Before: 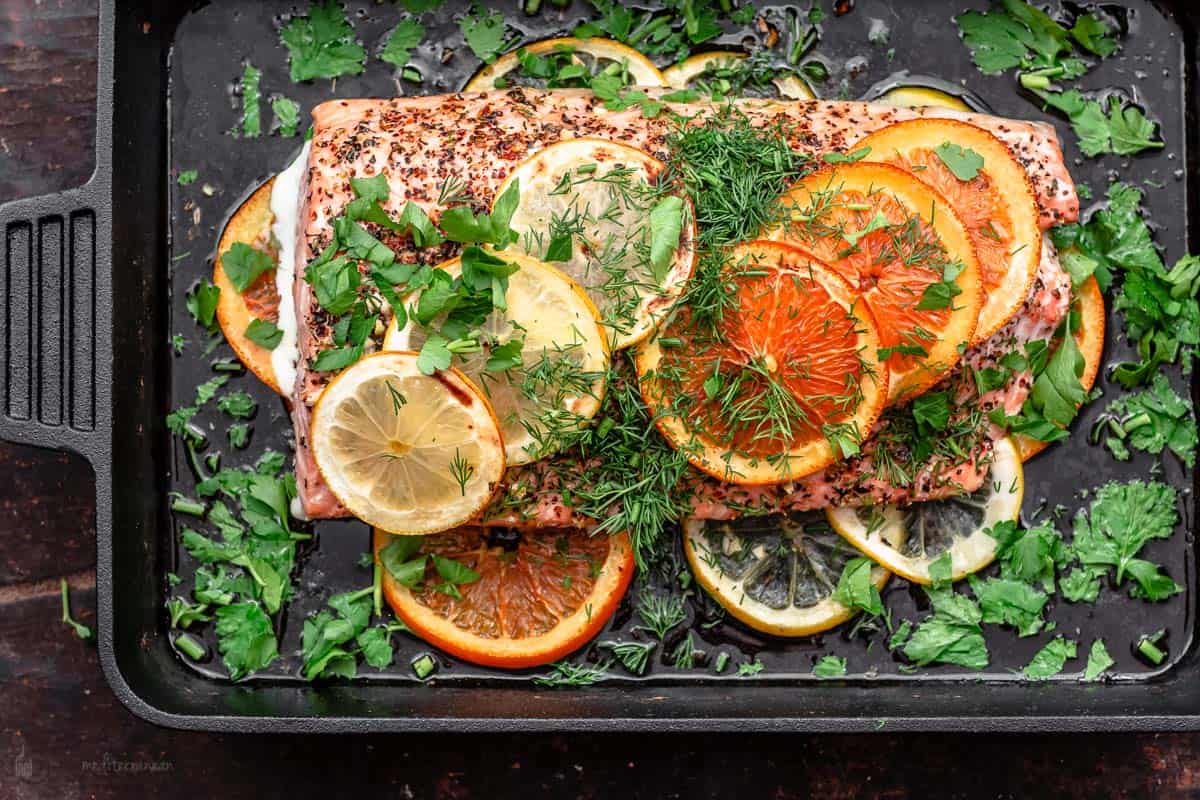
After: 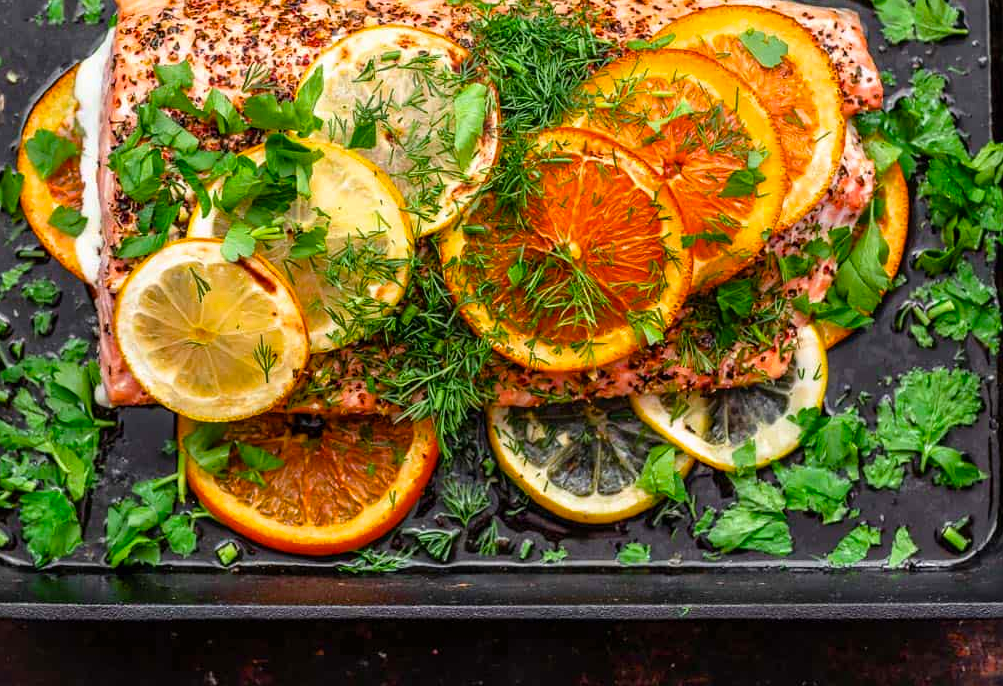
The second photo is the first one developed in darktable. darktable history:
color balance rgb: perceptual saturation grading › global saturation 31.12%, global vibrance 20%
crop: left 16.356%, top 14.233%
